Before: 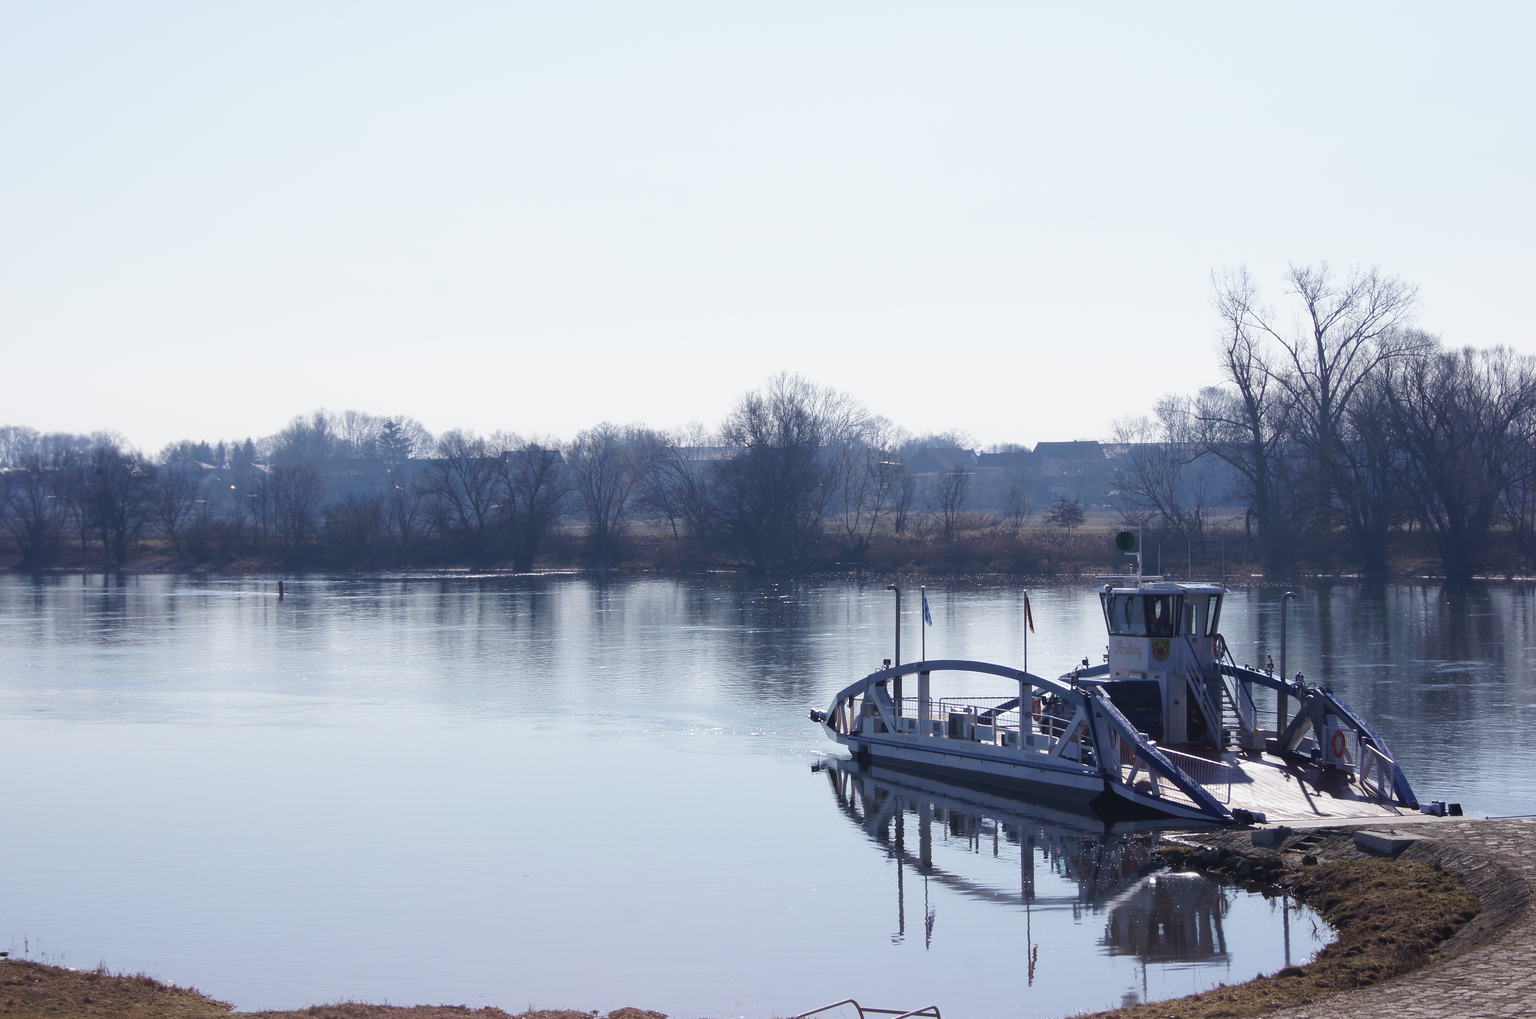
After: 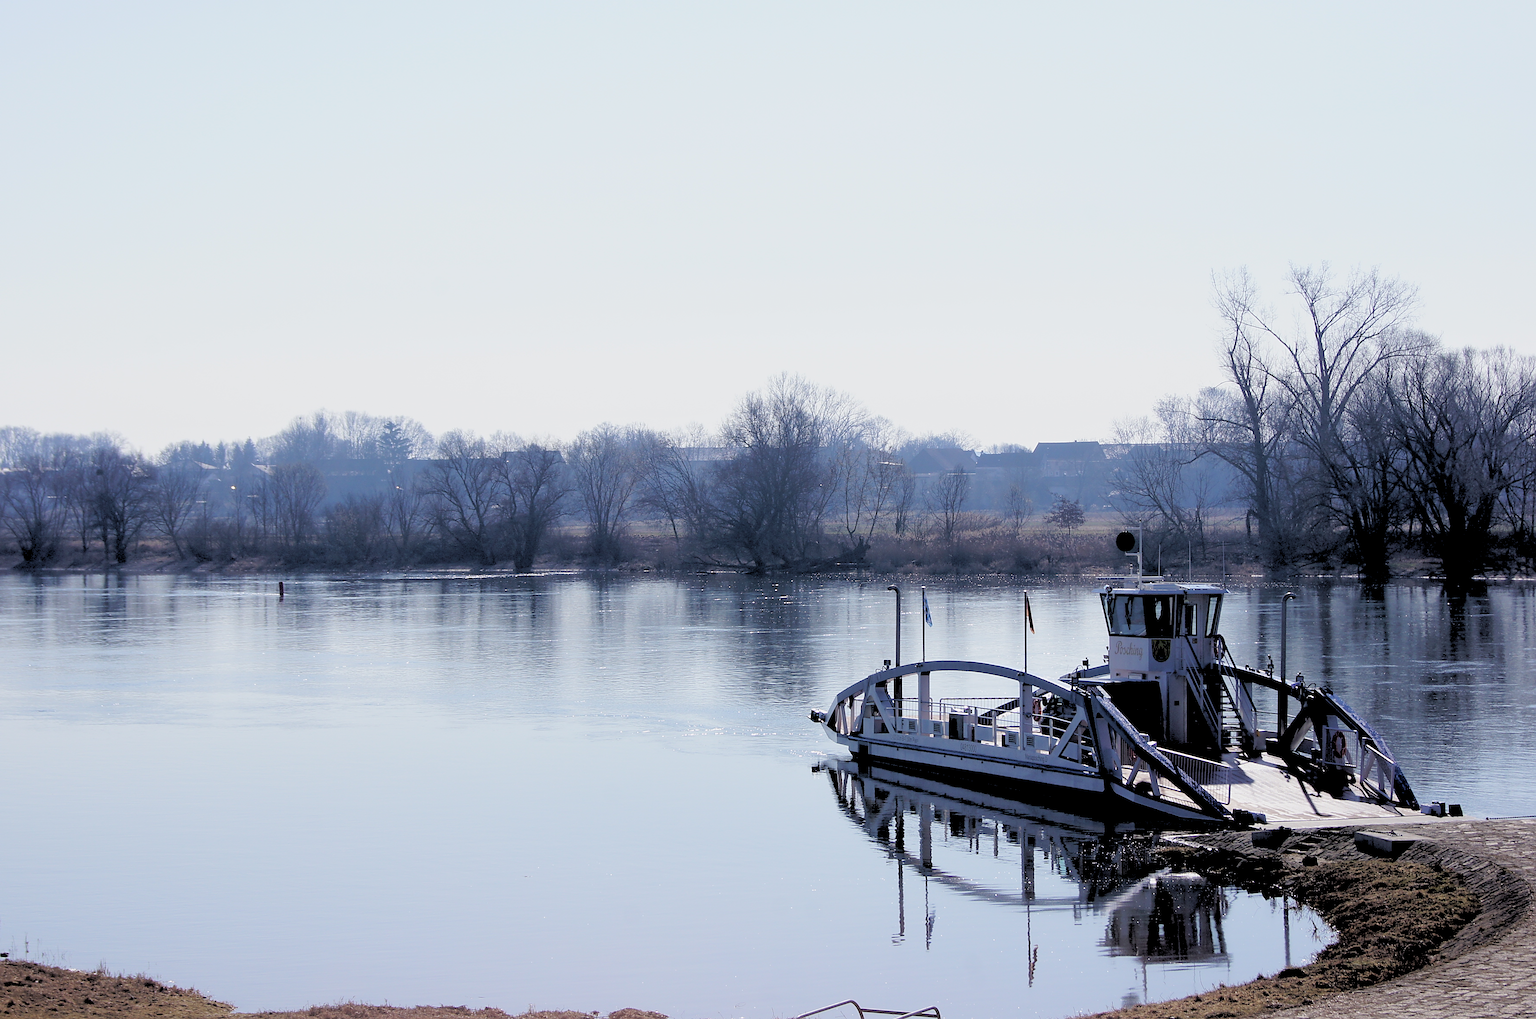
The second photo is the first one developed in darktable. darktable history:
exposure: exposure -0.293 EV, compensate highlight preservation false
tone equalizer: on, module defaults
rgb levels: levels [[0.027, 0.429, 0.996], [0, 0.5, 1], [0, 0.5, 1]]
sharpen: on, module defaults
